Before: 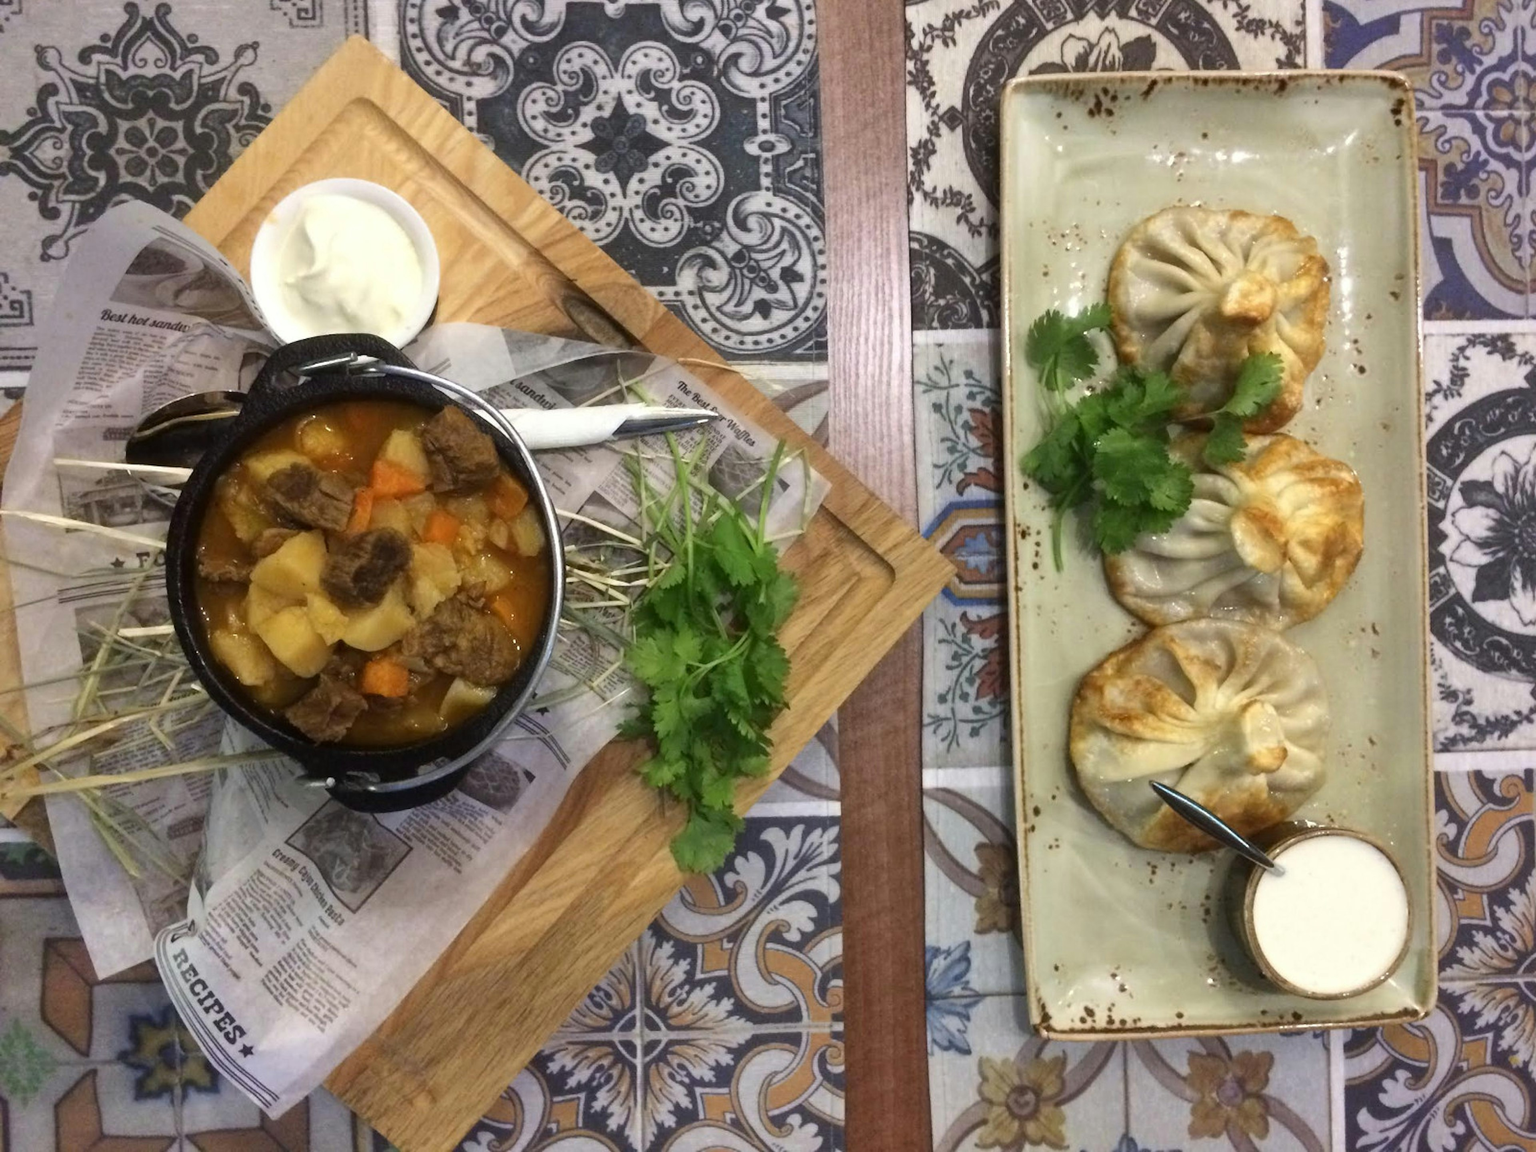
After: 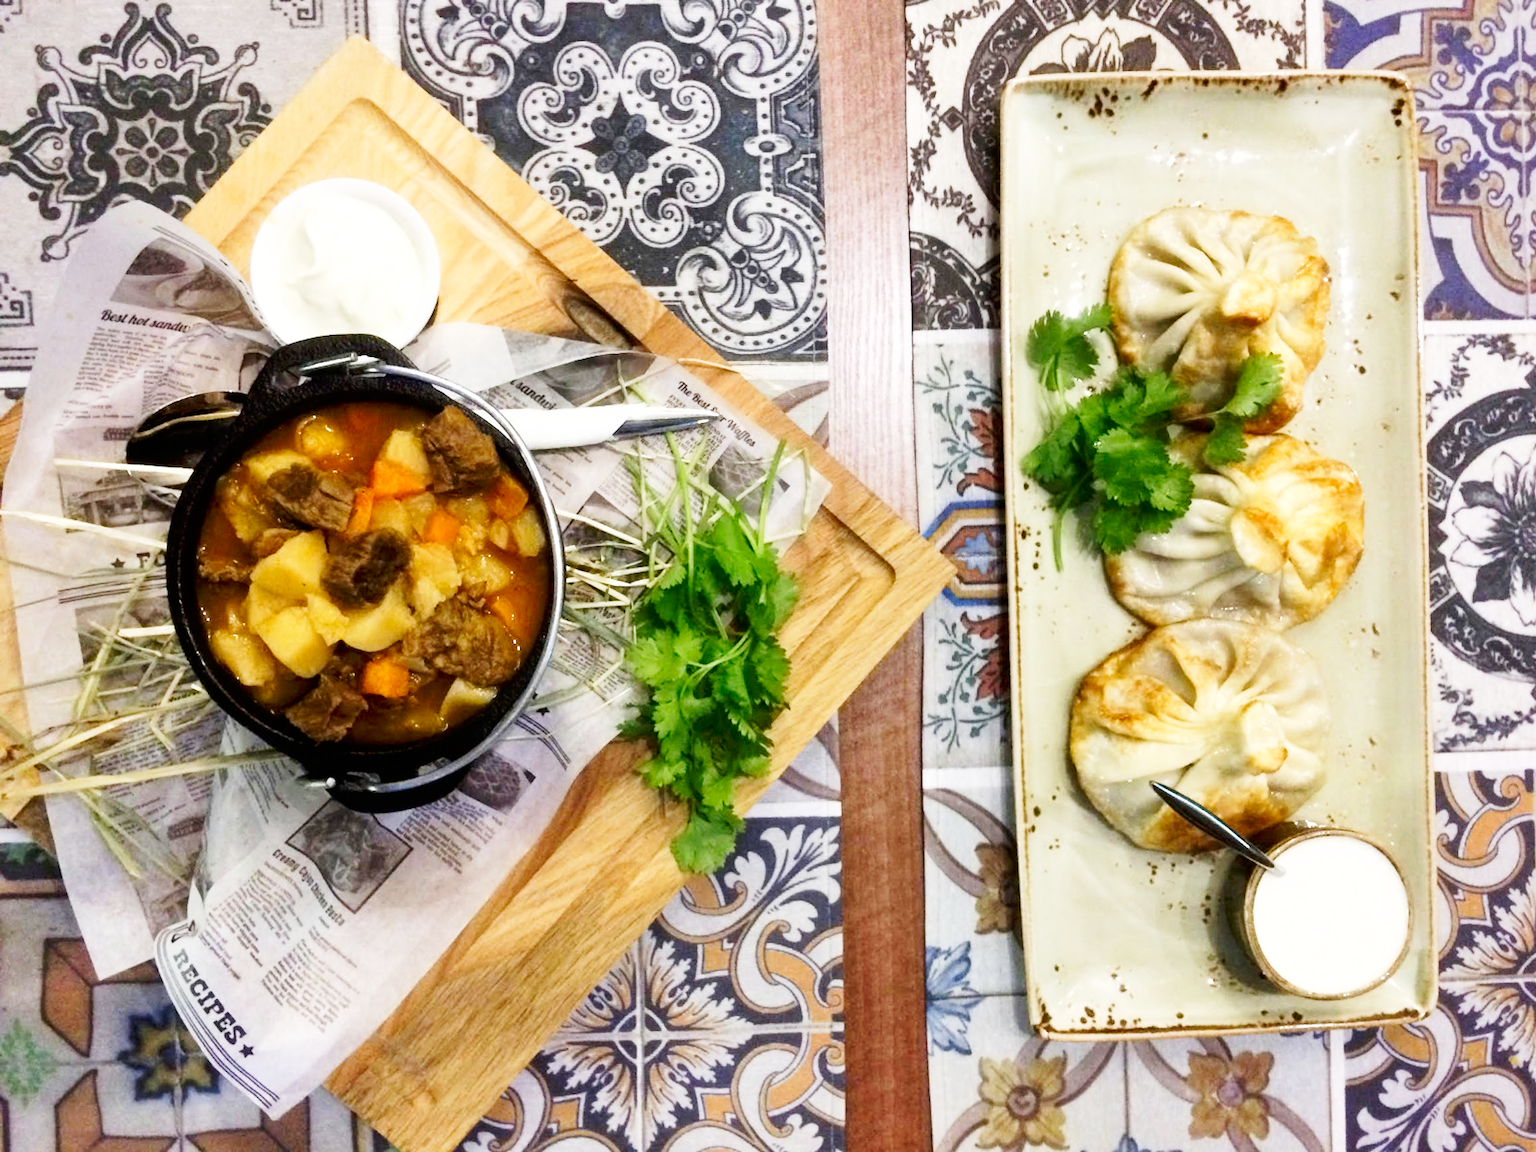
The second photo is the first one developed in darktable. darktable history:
tone curve: curves: ch0 [(0, 0) (0.118, 0.034) (0.182, 0.124) (0.265, 0.214) (0.504, 0.508) (0.783, 0.825) (1, 1)], preserve colors none
base curve: curves: ch0 [(0, 0) (0.005, 0.002) (0.15, 0.3) (0.4, 0.7) (0.75, 0.95) (1, 1)], preserve colors none
